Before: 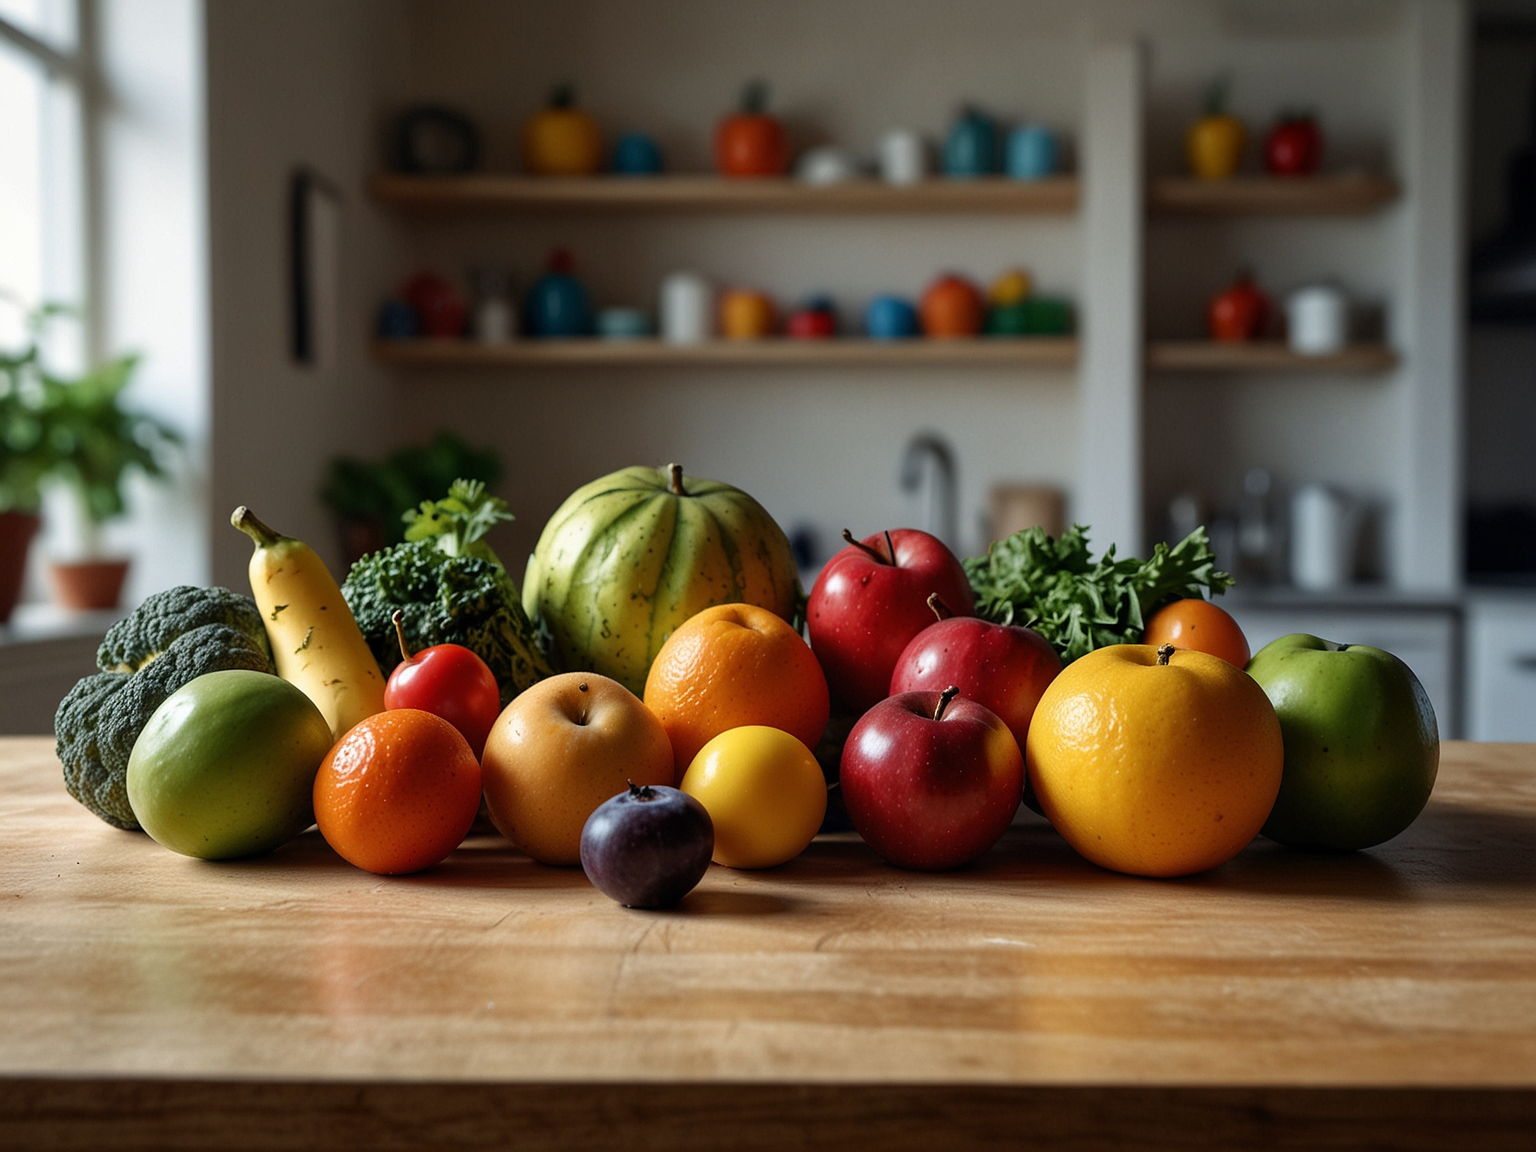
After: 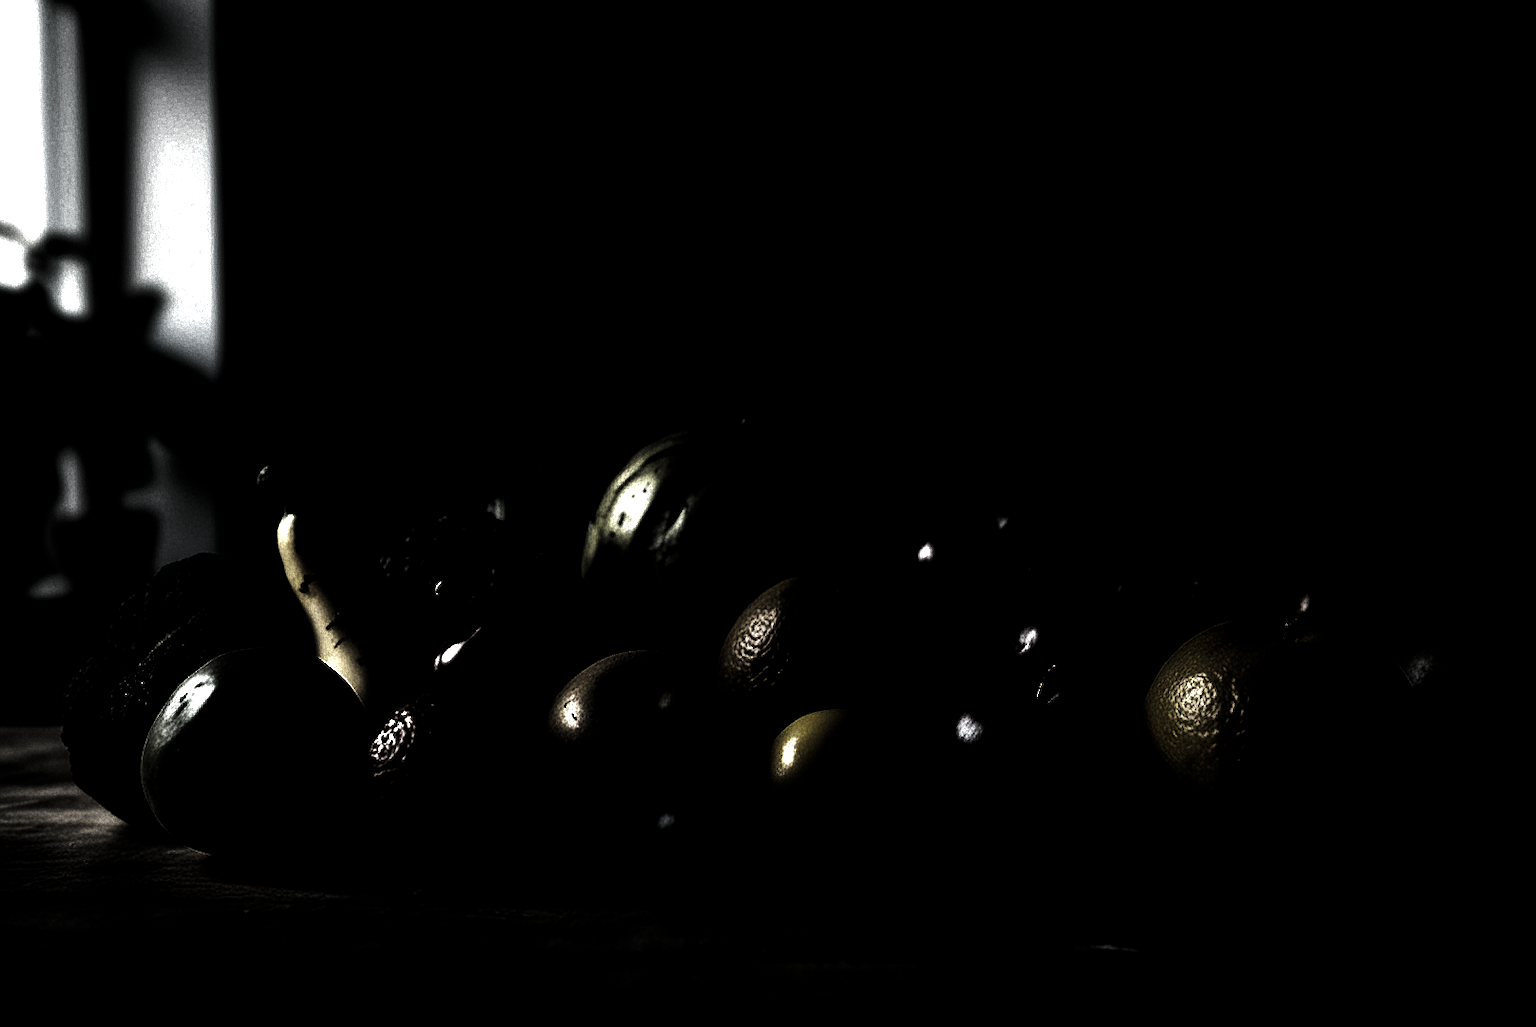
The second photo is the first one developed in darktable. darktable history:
levels: levels [0.721, 0.937, 0.997]
crop: top 7.527%, right 9.818%, bottom 12.03%
exposure: black level correction 0.002, exposure 0.146 EV, compensate highlight preservation false
base curve: preserve colors none
